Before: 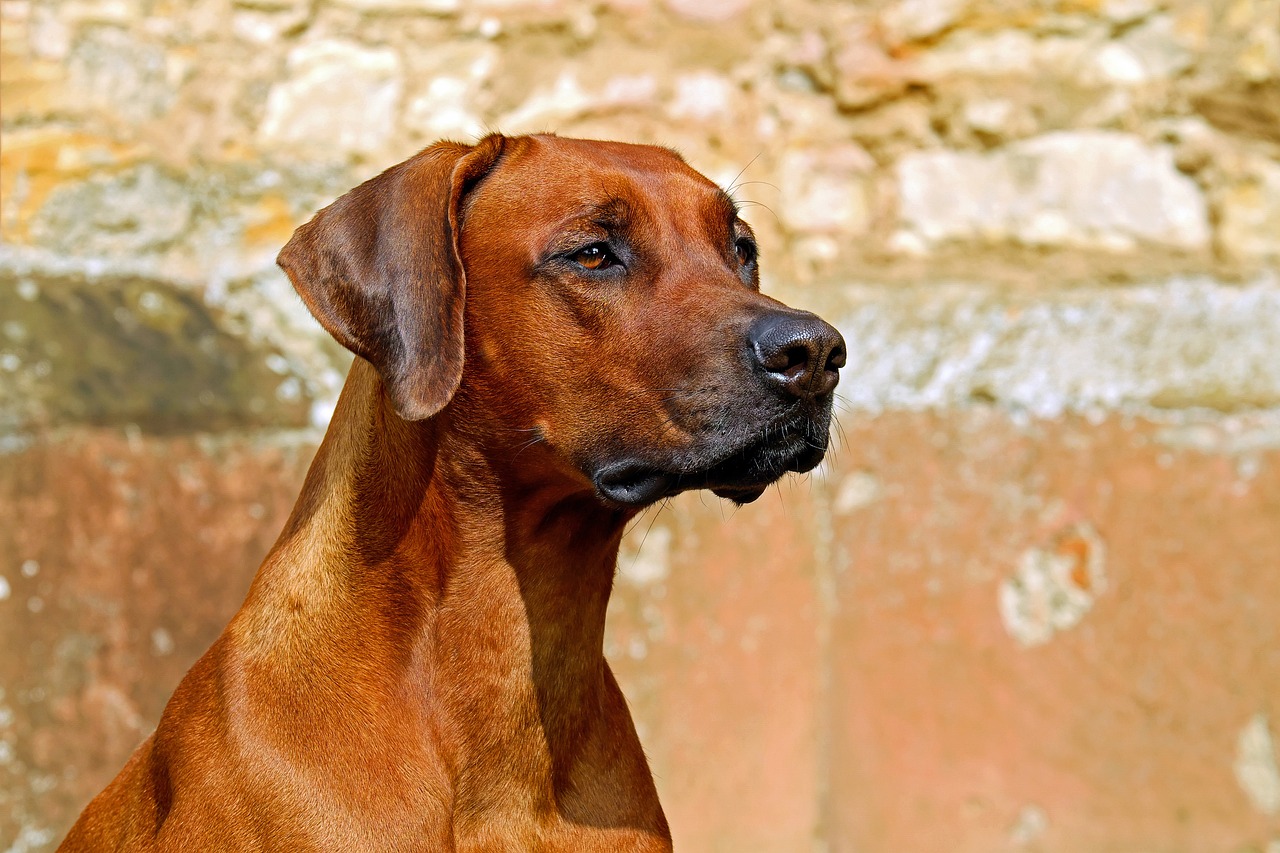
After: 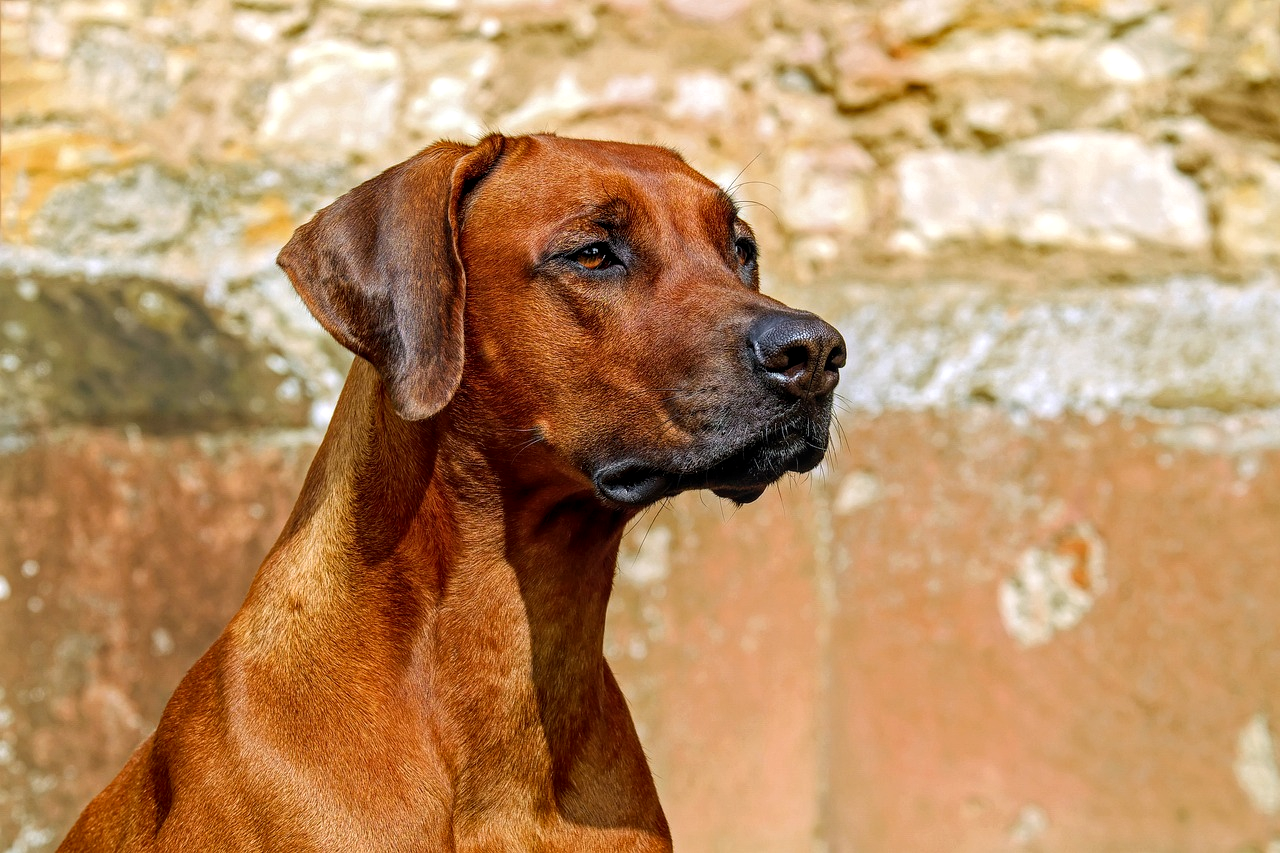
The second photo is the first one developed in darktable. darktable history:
local contrast: highlights 26%, detail 130%
